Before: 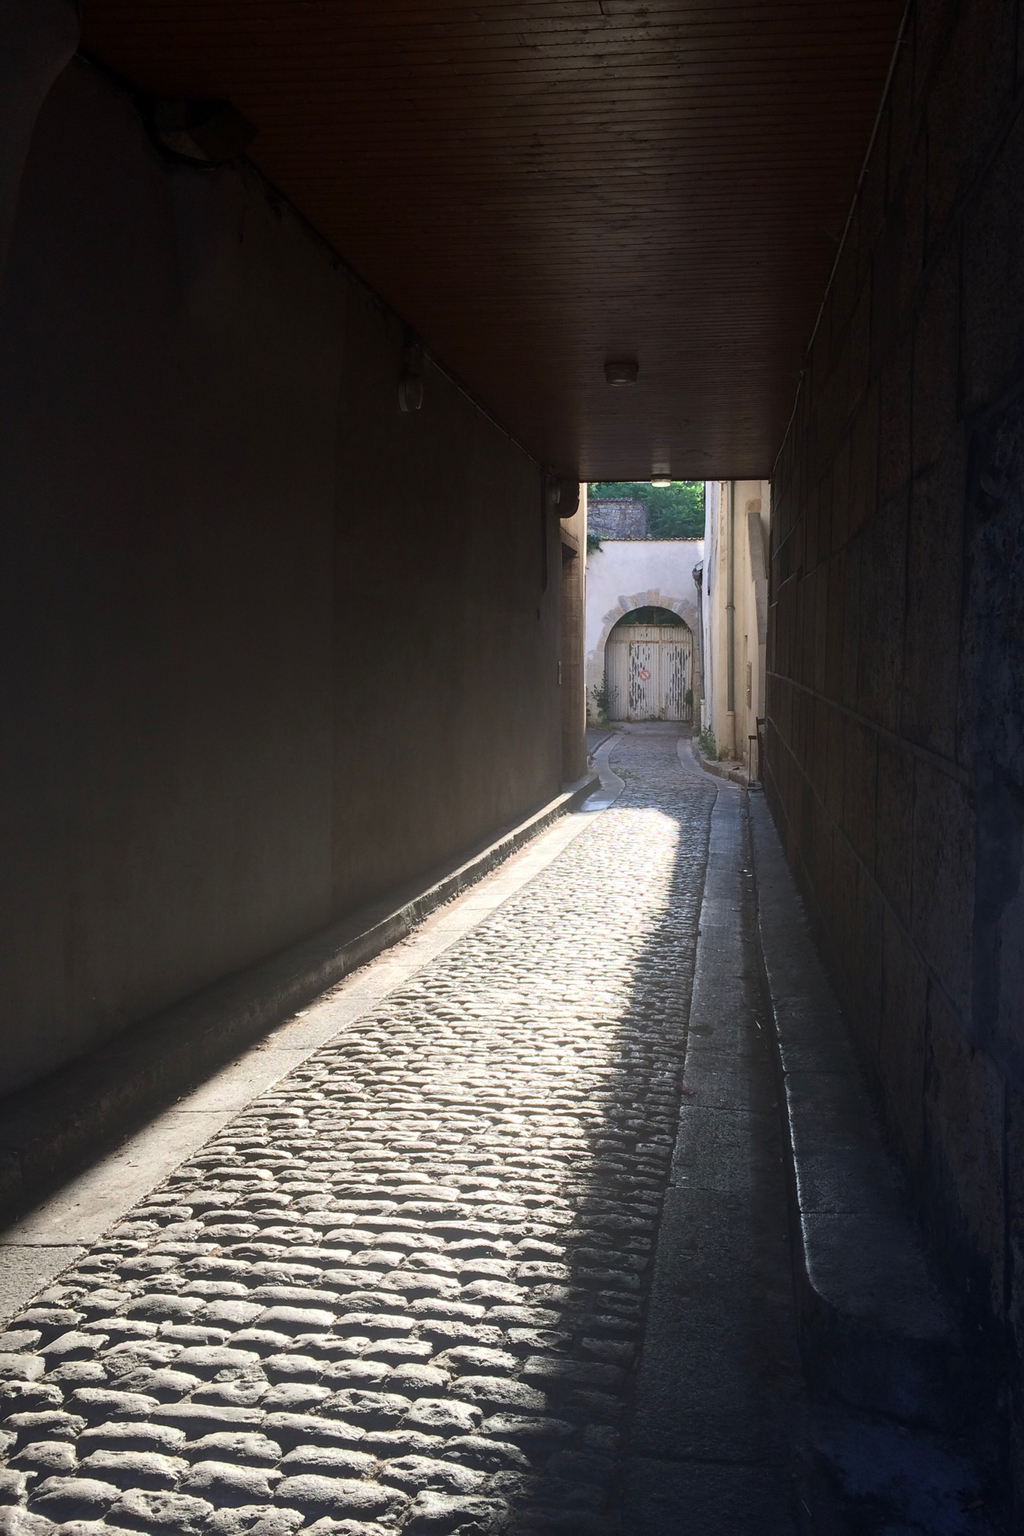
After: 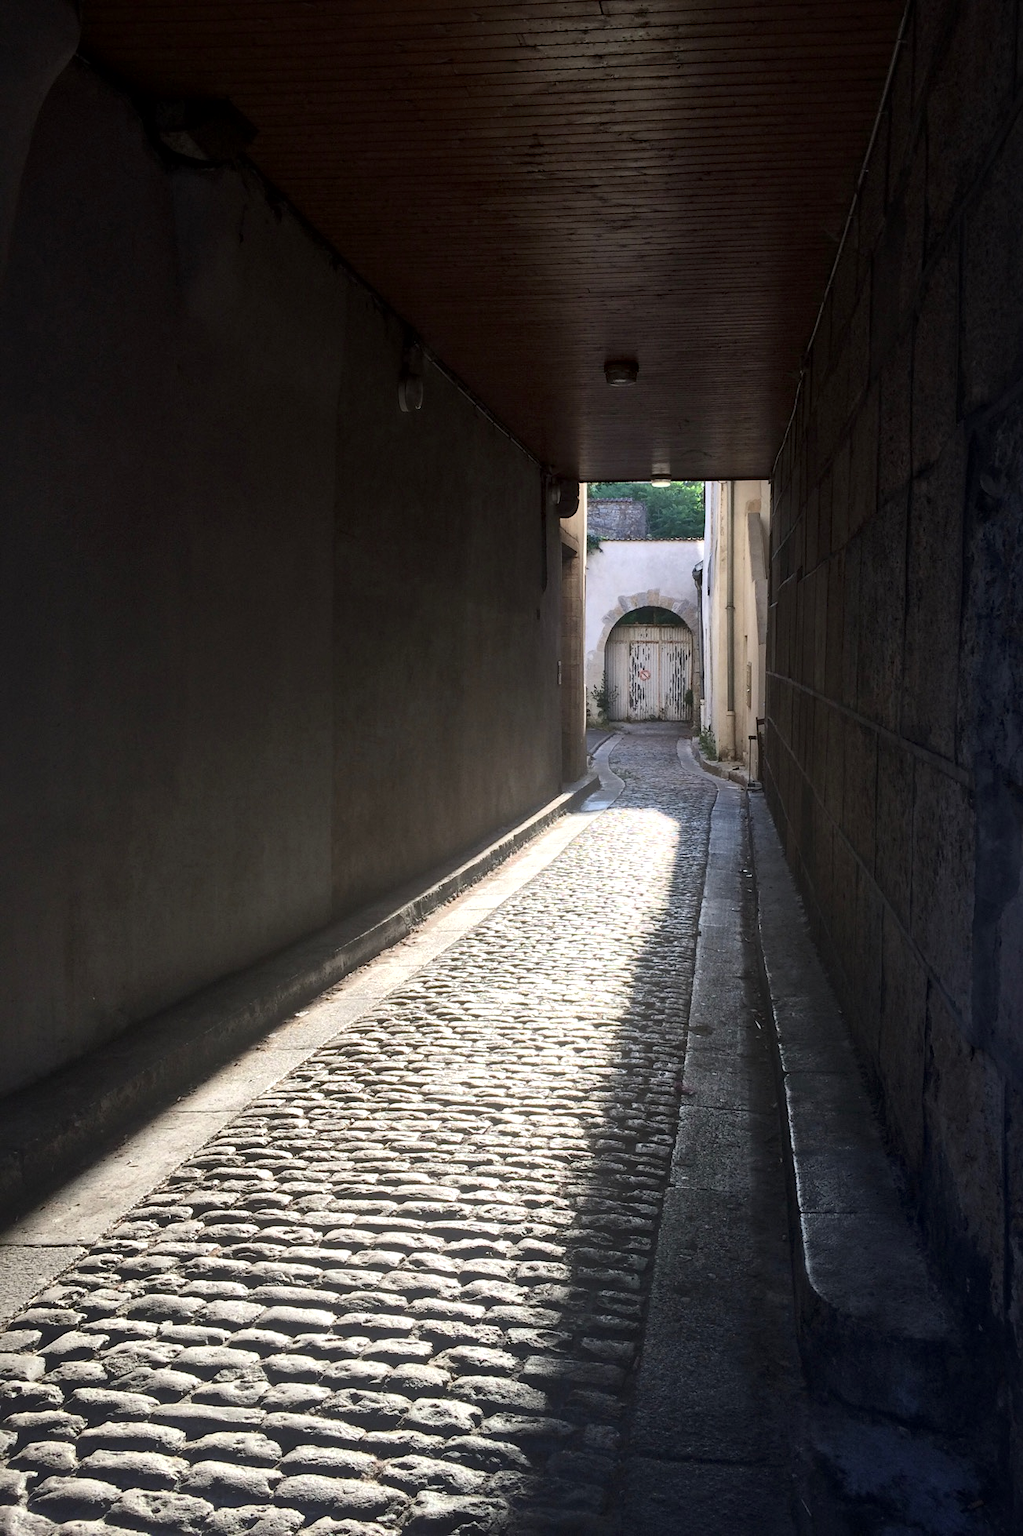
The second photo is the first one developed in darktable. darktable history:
local contrast: mode bilateral grid, contrast 20, coarseness 51, detail 179%, midtone range 0.2
